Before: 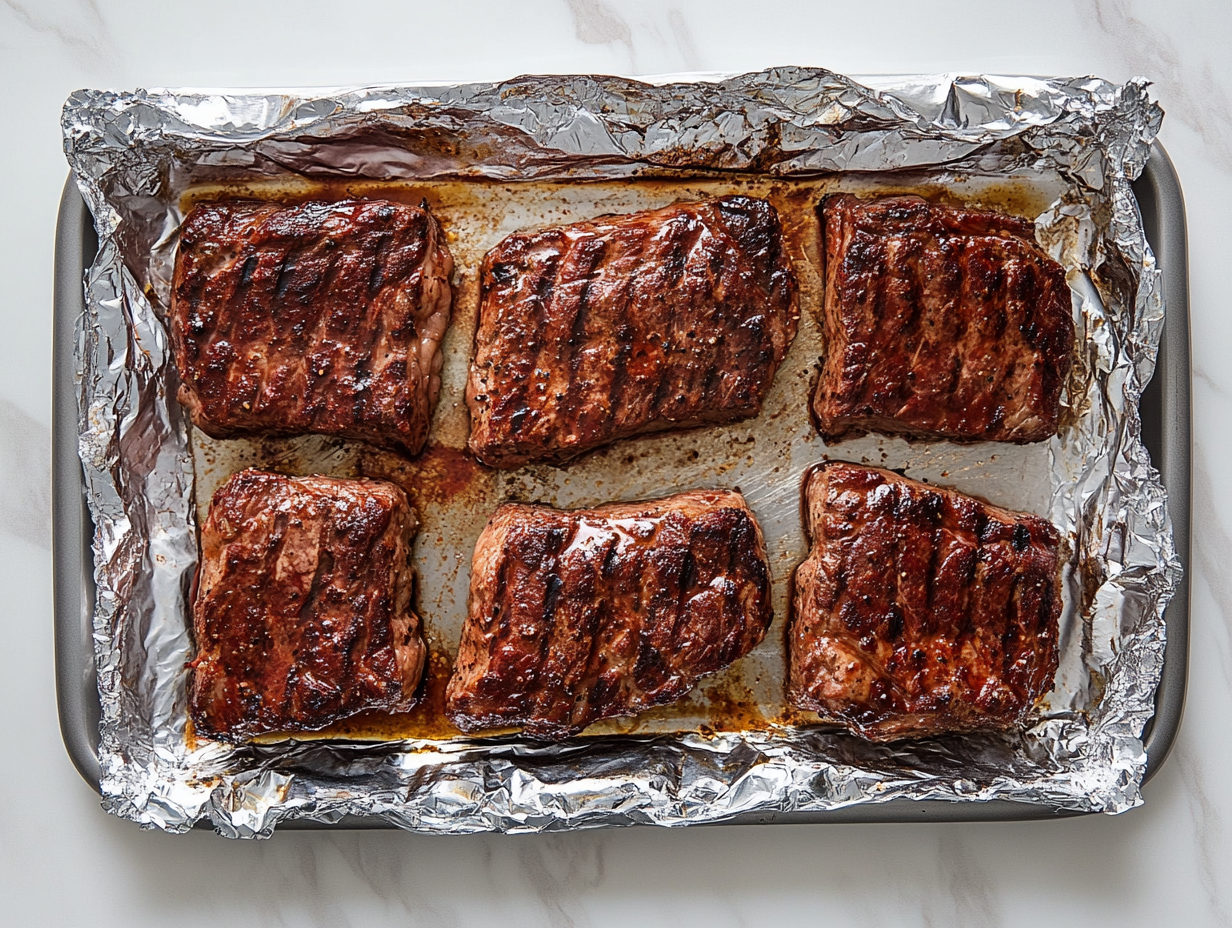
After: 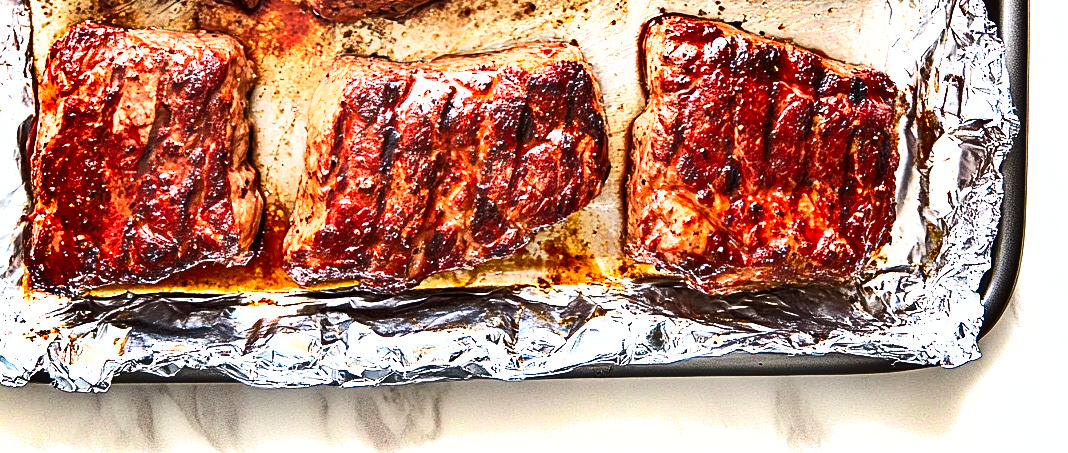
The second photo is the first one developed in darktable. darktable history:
sharpen: radius 5.294, amount 0.317, threshold 26.699
shadows and highlights: shadows 20.8, highlights -81.74, soften with gaussian
exposure: black level correction 0.001, exposure 1.822 EV, compensate exposure bias true, compensate highlight preservation false
contrast brightness saturation: contrast 0.2, brightness 0.163, saturation 0.22
crop and rotate: left 13.301%, top 48.232%, bottom 2.911%
